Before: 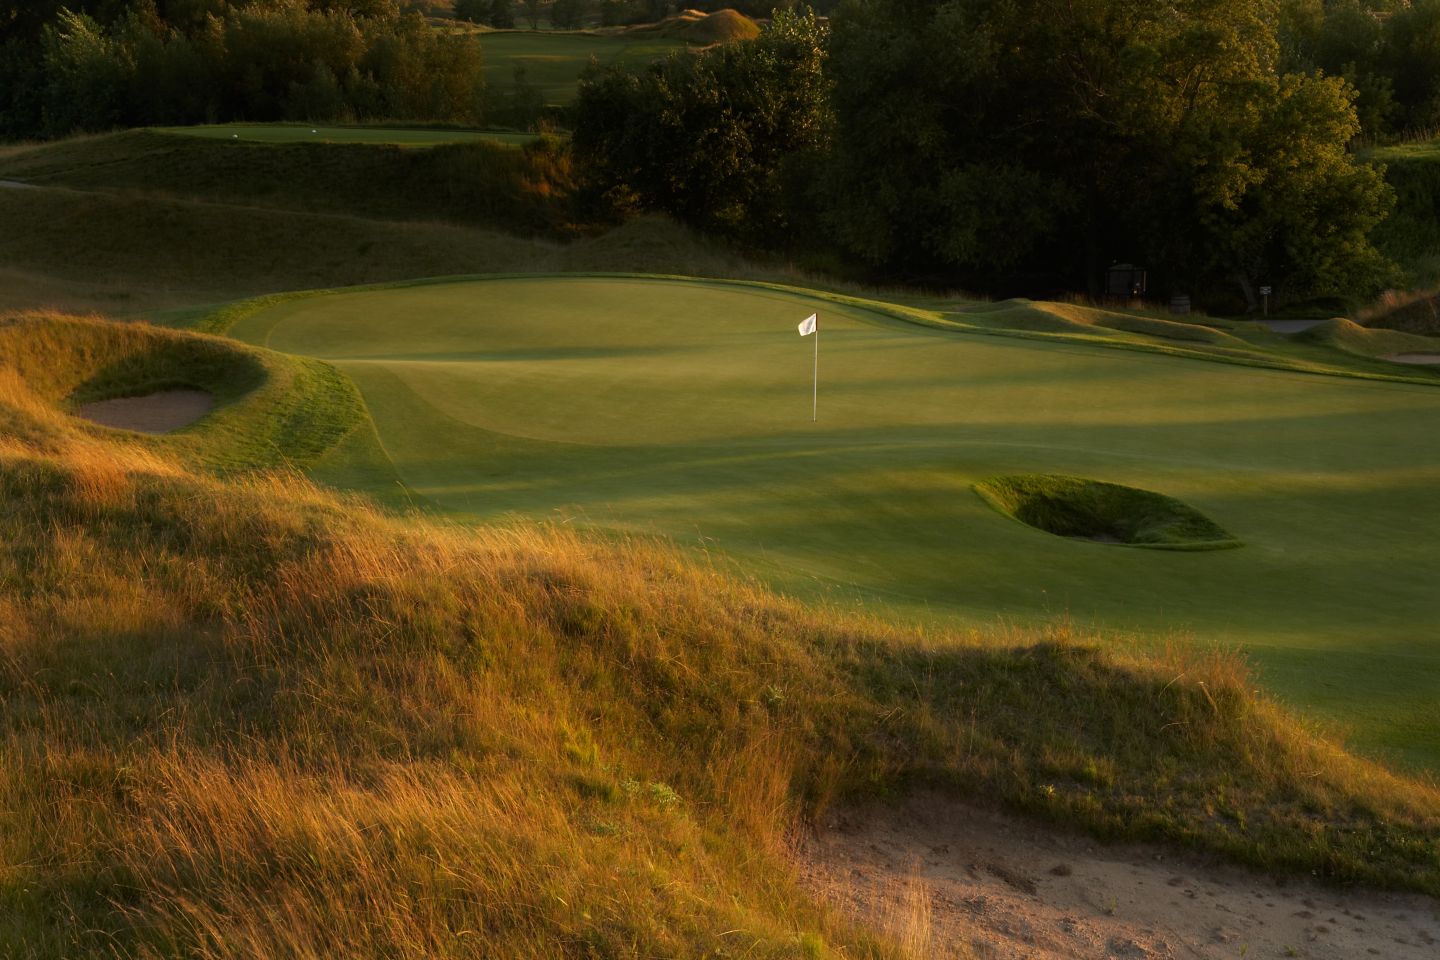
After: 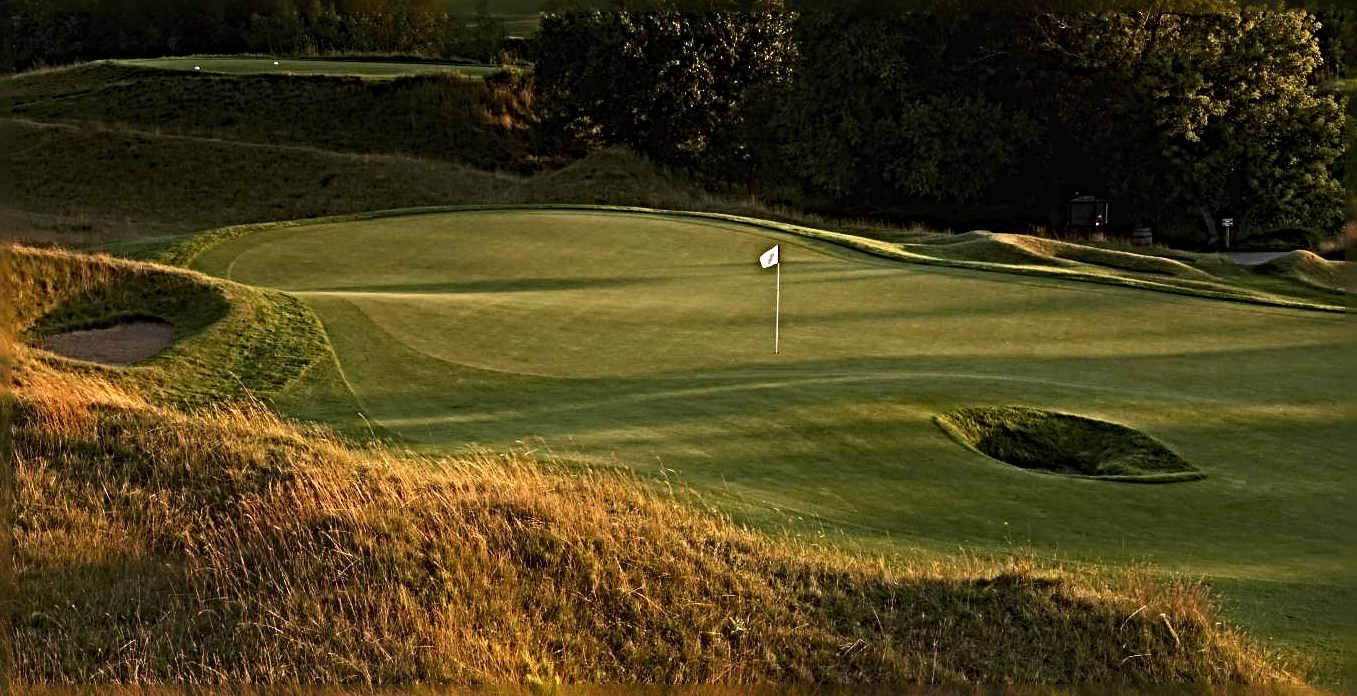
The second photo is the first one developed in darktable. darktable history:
crop: left 2.695%, top 7.165%, right 3.003%, bottom 20.276%
sharpen: radius 6.277, amount 1.804, threshold 0.22
contrast brightness saturation: contrast 0.154, brightness 0.051
